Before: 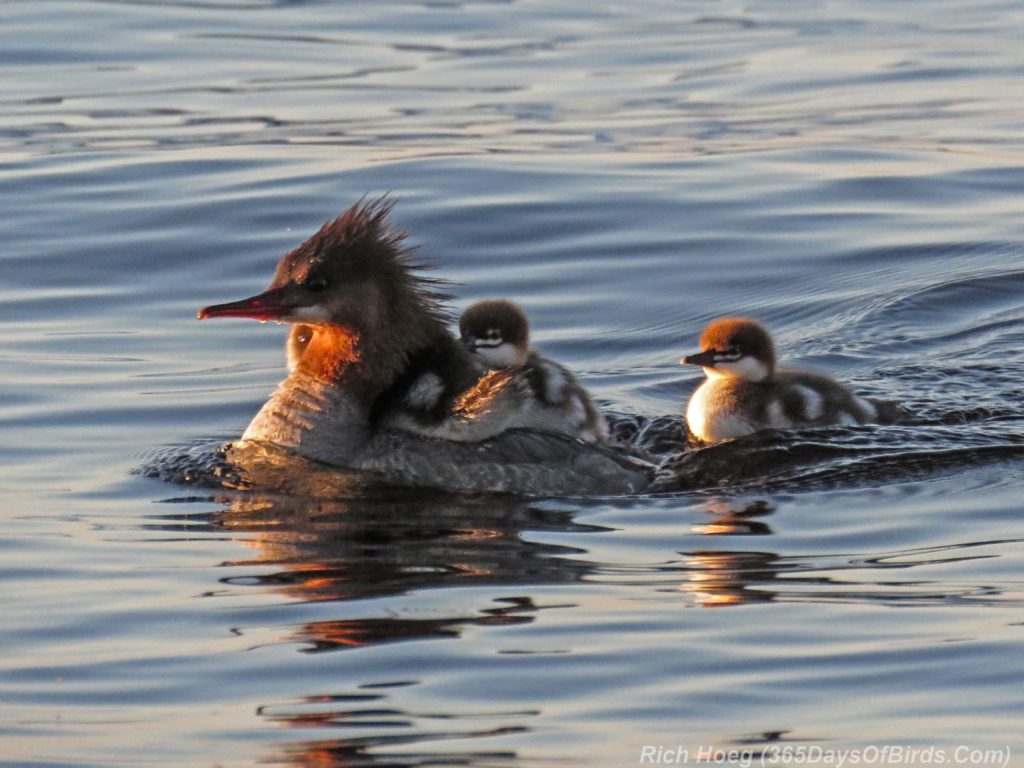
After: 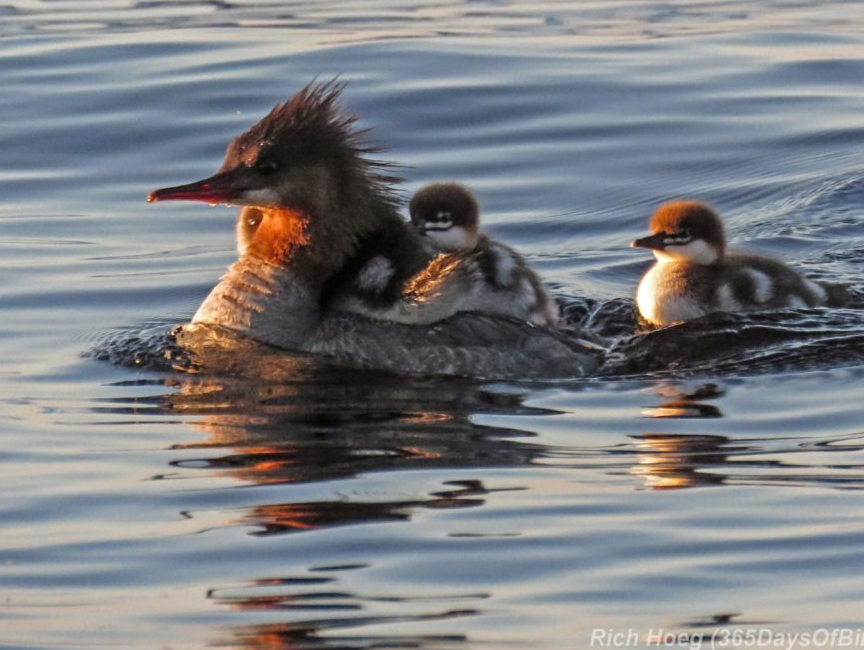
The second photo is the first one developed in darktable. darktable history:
crop and rotate: left 4.94%, top 15.263%, right 10.662%
